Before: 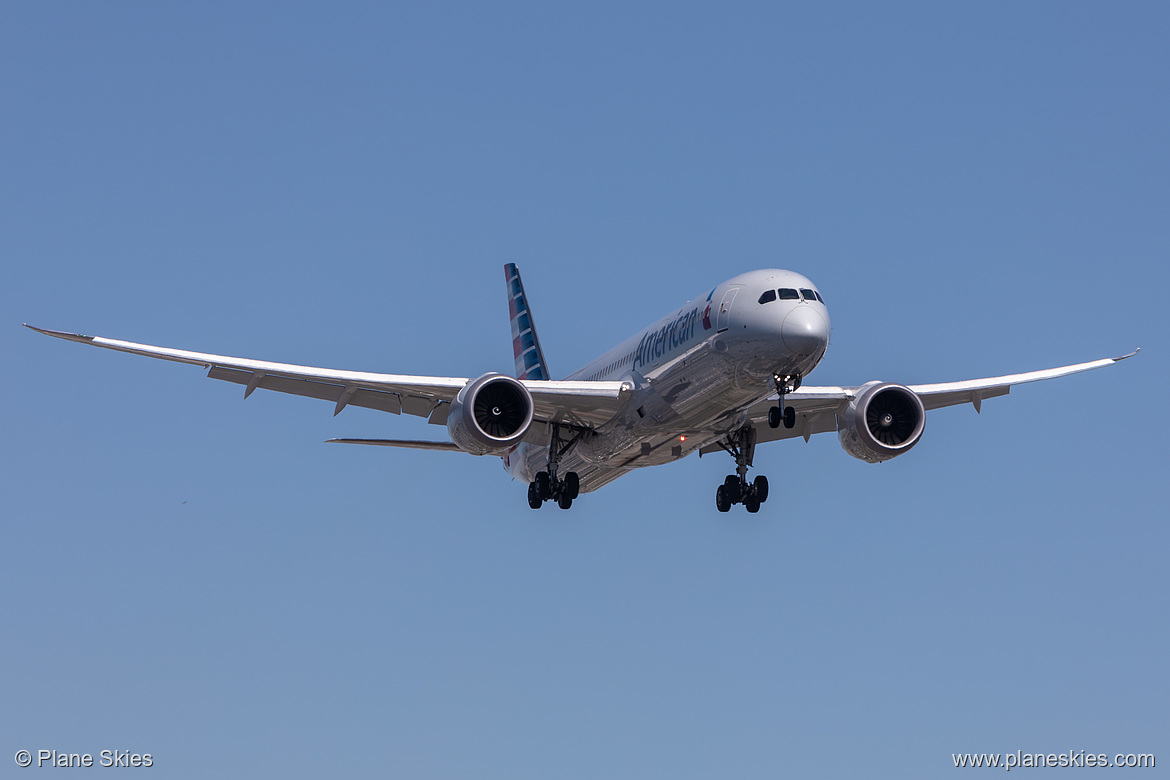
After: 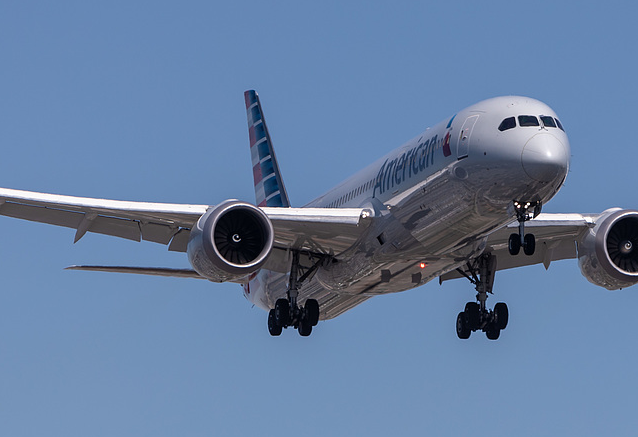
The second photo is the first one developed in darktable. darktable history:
crop and rotate: left 22.278%, top 22.303%, right 23.129%, bottom 21.583%
